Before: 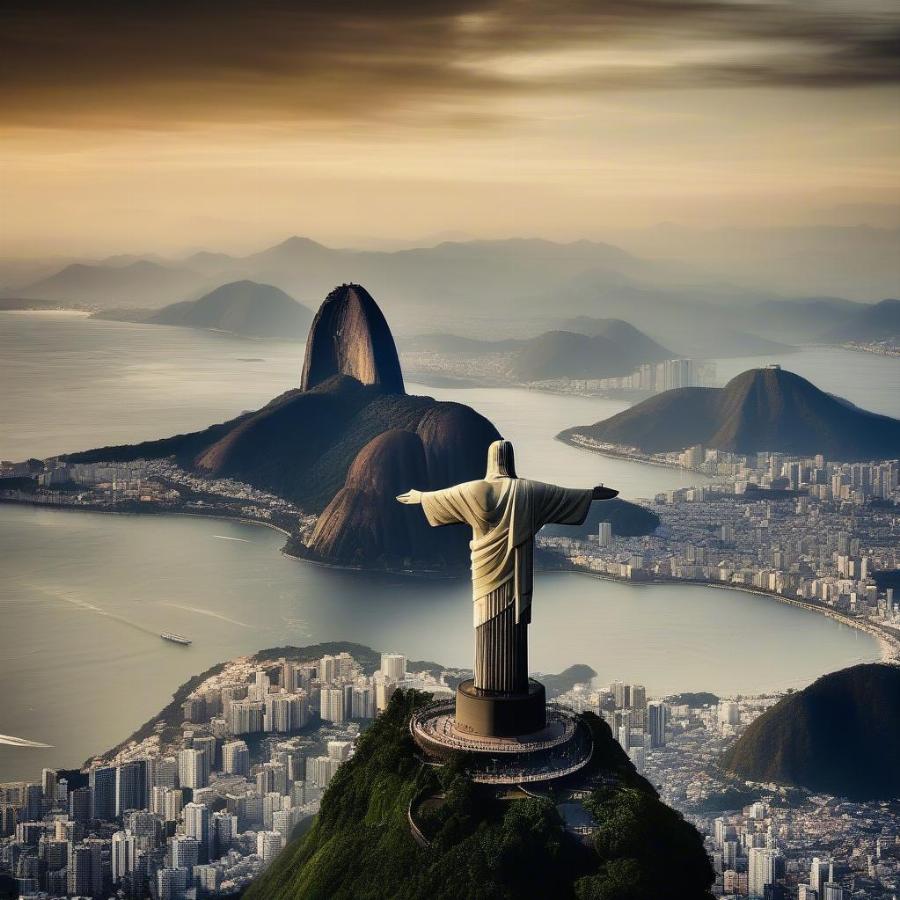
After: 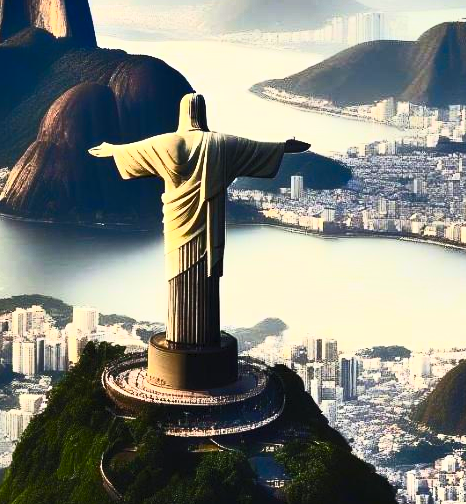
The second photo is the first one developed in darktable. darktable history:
contrast brightness saturation: contrast 0.816, brightness 0.587, saturation 0.603
crop: left 34.268%, top 38.578%, right 13.876%, bottom 5.352%
